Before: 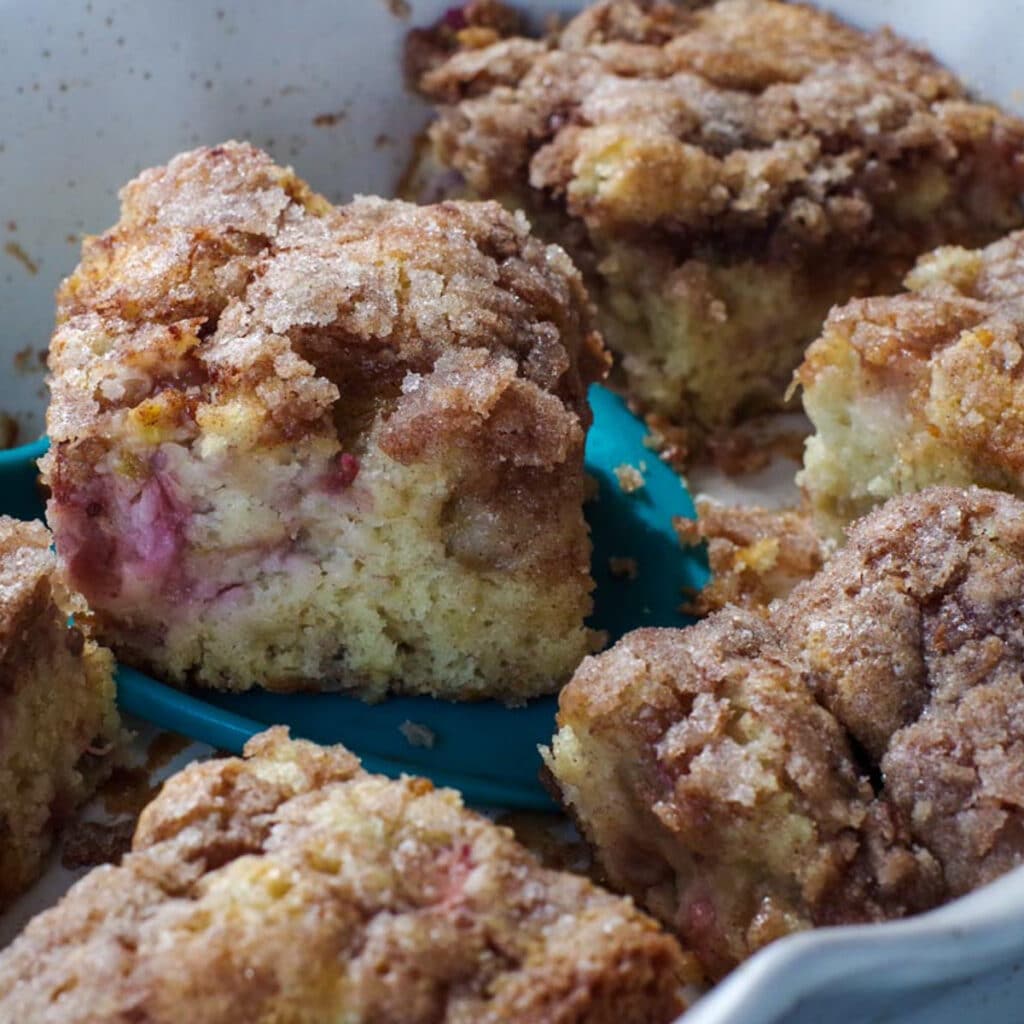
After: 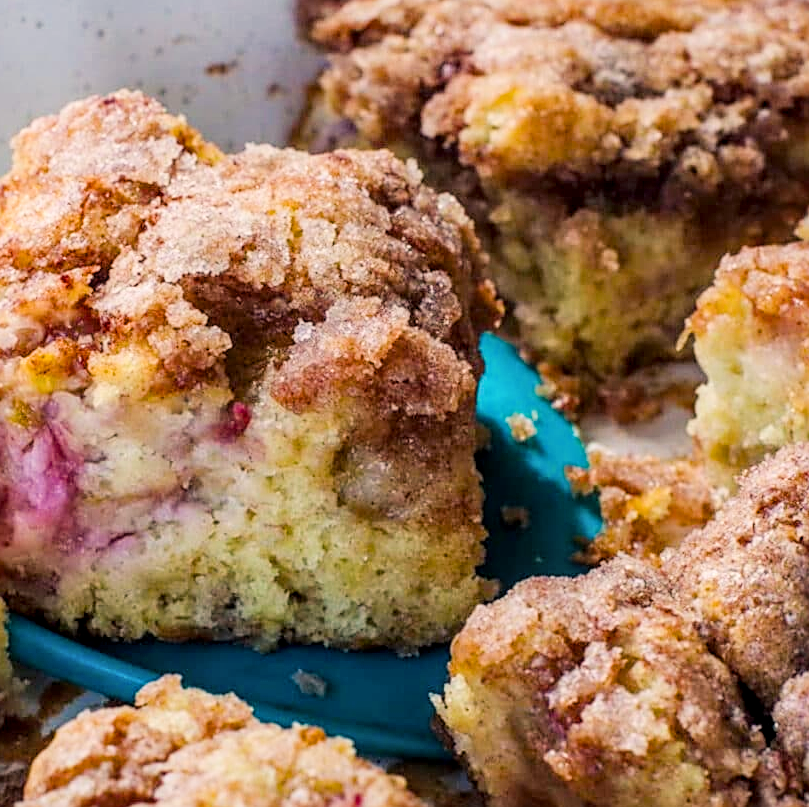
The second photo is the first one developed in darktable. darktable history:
crop and rotate: left 10.555%, top 5.012%, right 10.415%, bottom 16.117%
color balance rgb: highlights gain › chroma 2.992%, highlights gain › hue 60.03°, perceptual saturation grading › global saturation 29.512%
filmic rgb: black relative exposure -7.65 EV, white relative exposure 4.56 EV, hardness 3.61, contrast 1.059, contrast in shadows safe
local contrast: on, module defaults
sharpen: on, module defaults
exposure: exposure 1 EV, compensate highlight preservation false
